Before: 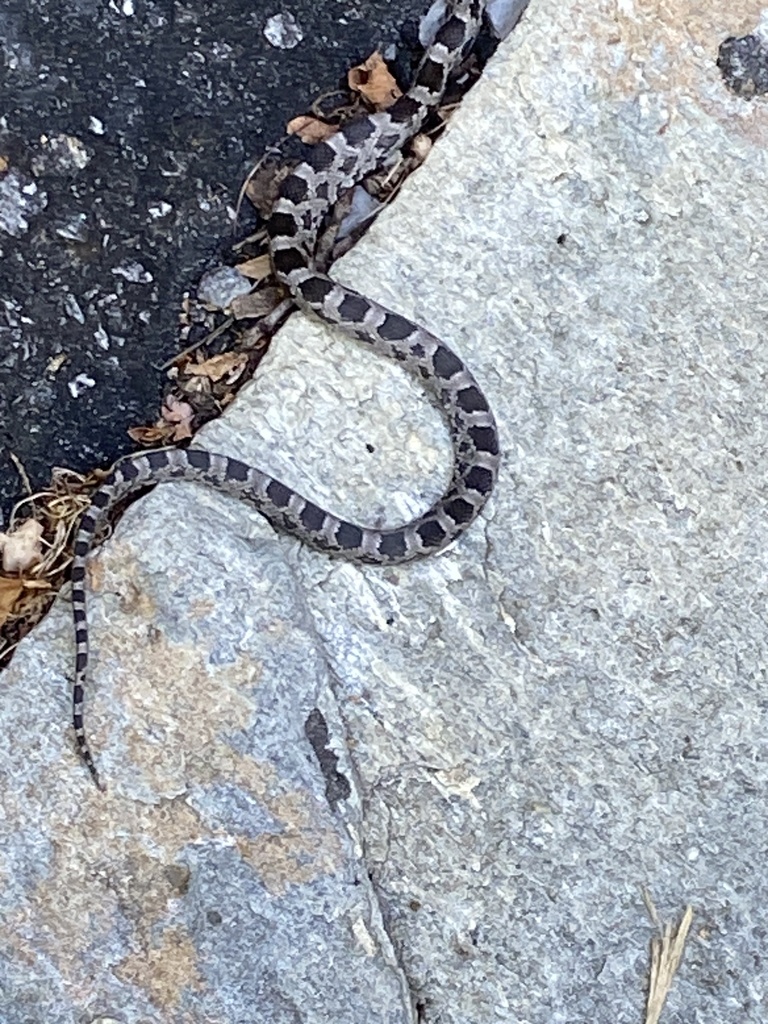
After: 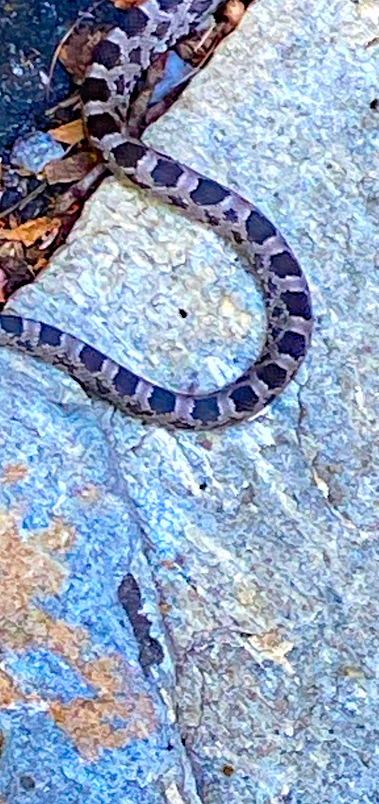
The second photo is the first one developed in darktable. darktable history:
crop and rotate: angle 0.02°, left 24.353%, top 13.219%, right 26.156%, bottom 8.224%
haze removal: strength 0.29, distance 0.25, compatibility mode true, adaptive false
color correction: highlights a* 1.59, highlights b* -1.7, saturation 2.48
